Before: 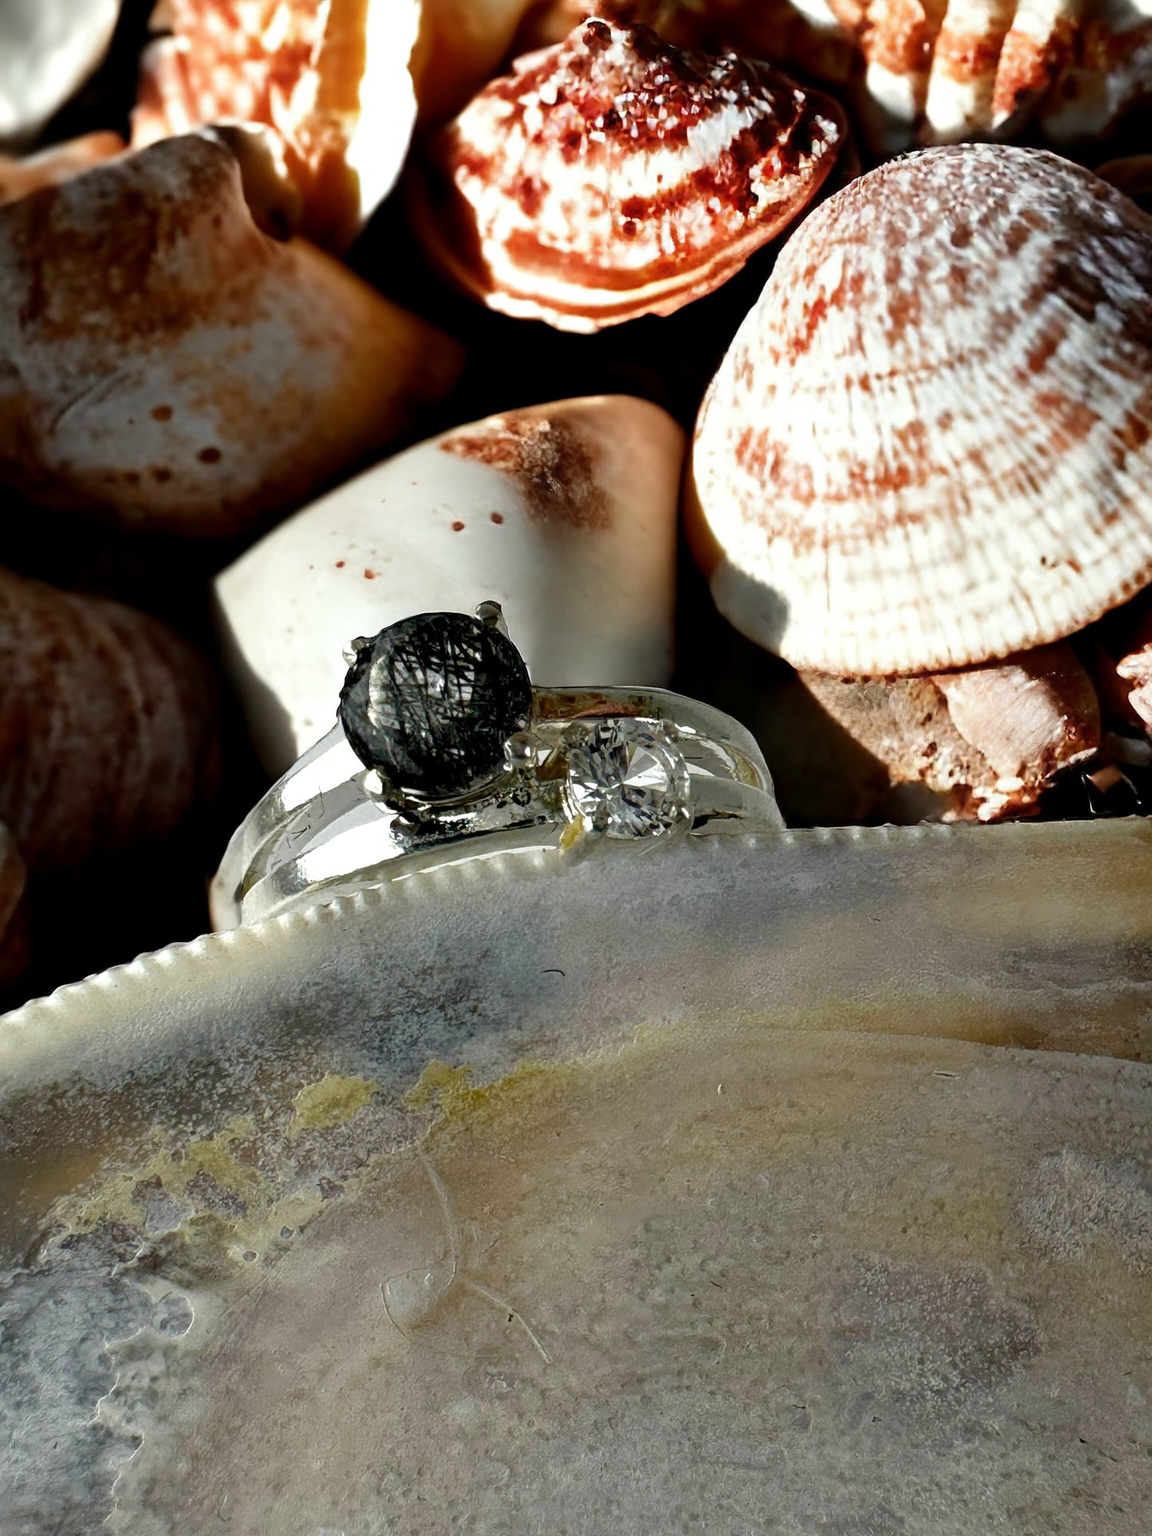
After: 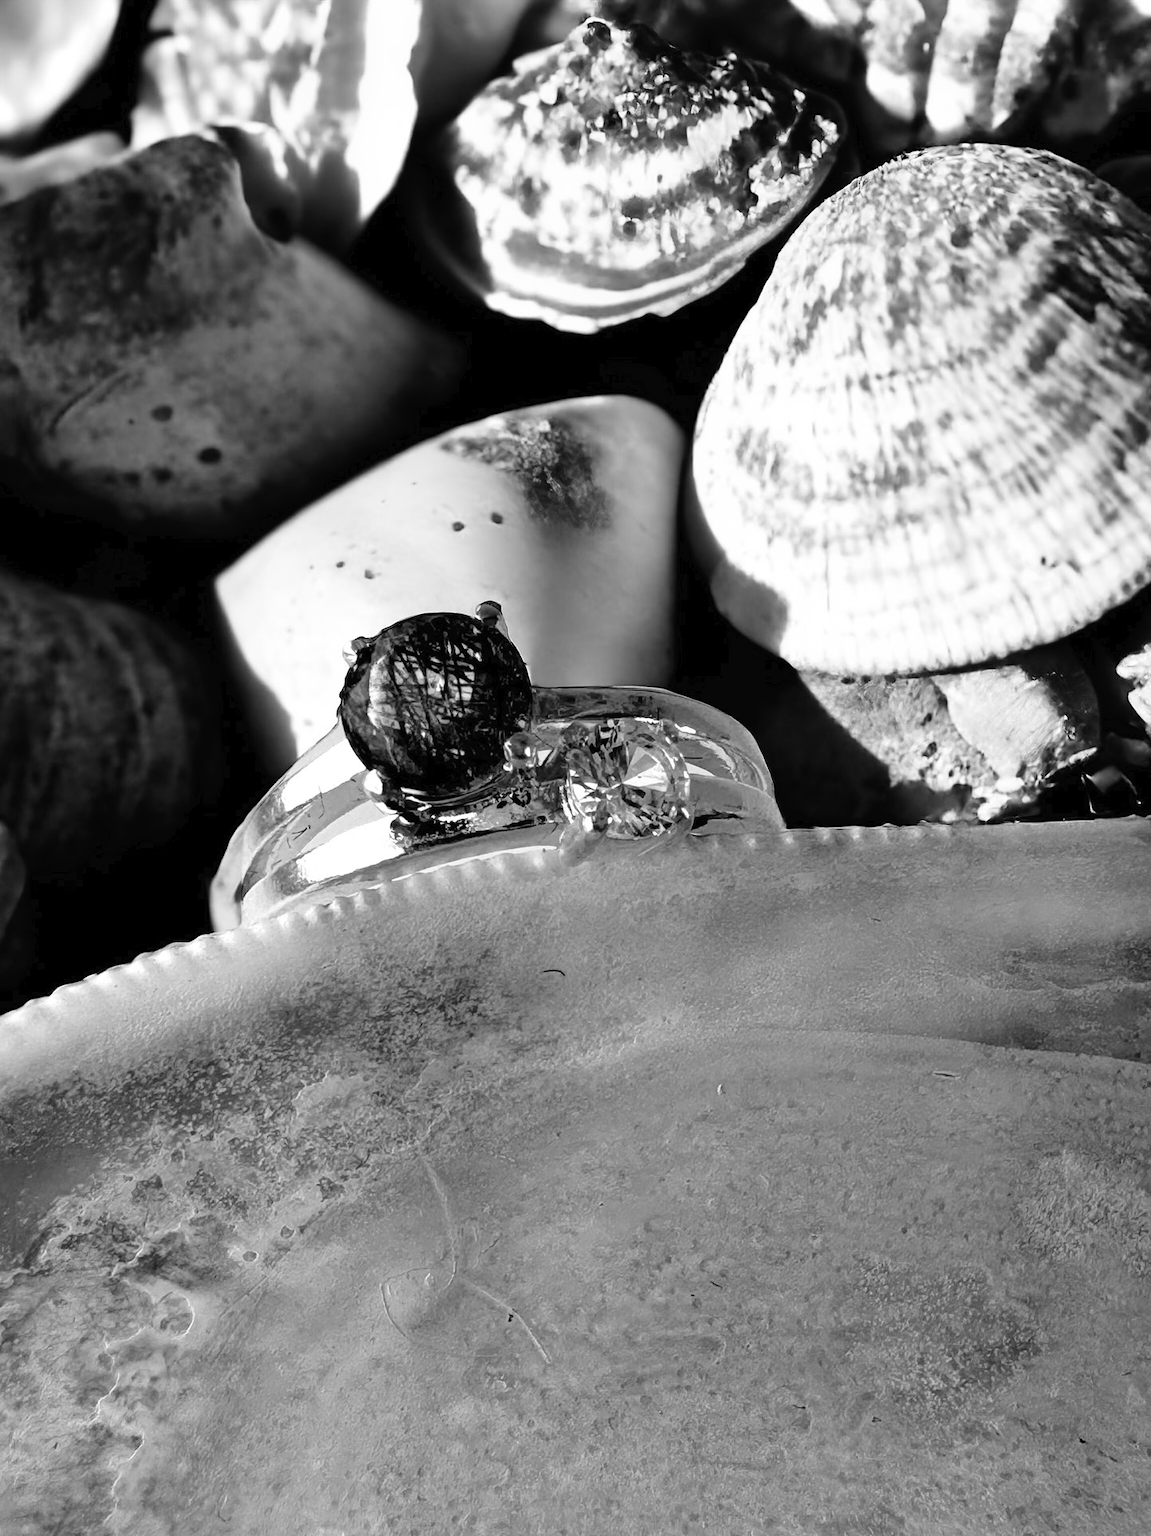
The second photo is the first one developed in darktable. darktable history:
tone curve: curves: ch0 [(0, 0) (0.003, 0.019) (0.011, 0.019) (0.025, 0.026) (0.044, 0.043) (0.069, 0.066) (0.1, 0.095) (0.136, 0.133) (0.177, 0.181) (0.224, 0.233) (0.277, 0.302) (0.335, 0.375) (0.399, 0.452) (0.468, 0.532) (0.543, 0.609) (0.623, 0.695) (0.709, 0.775) (0.801, 0.865) (0.898, 0.932) (1, 1)], preserve colors none
monochrome: on, module defaults
